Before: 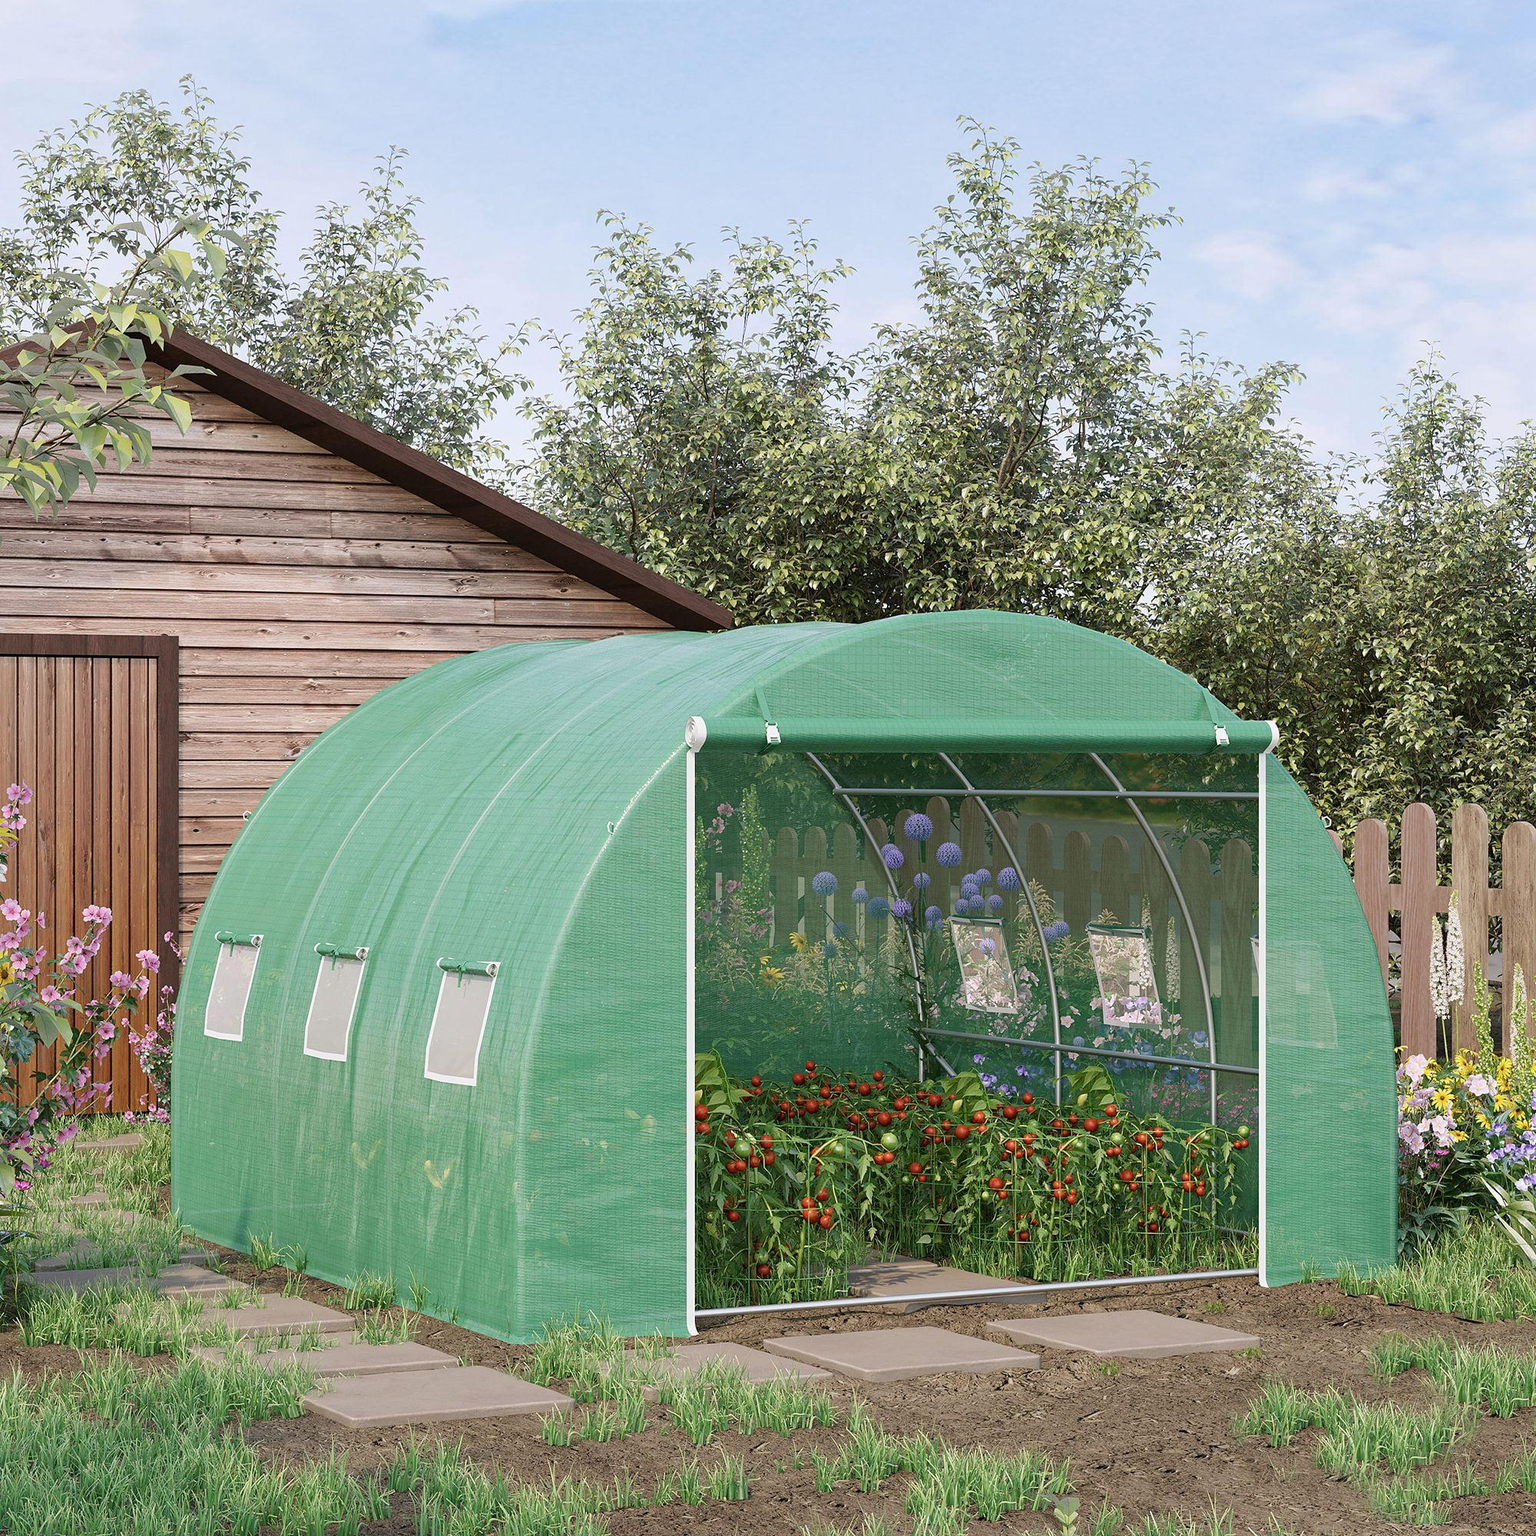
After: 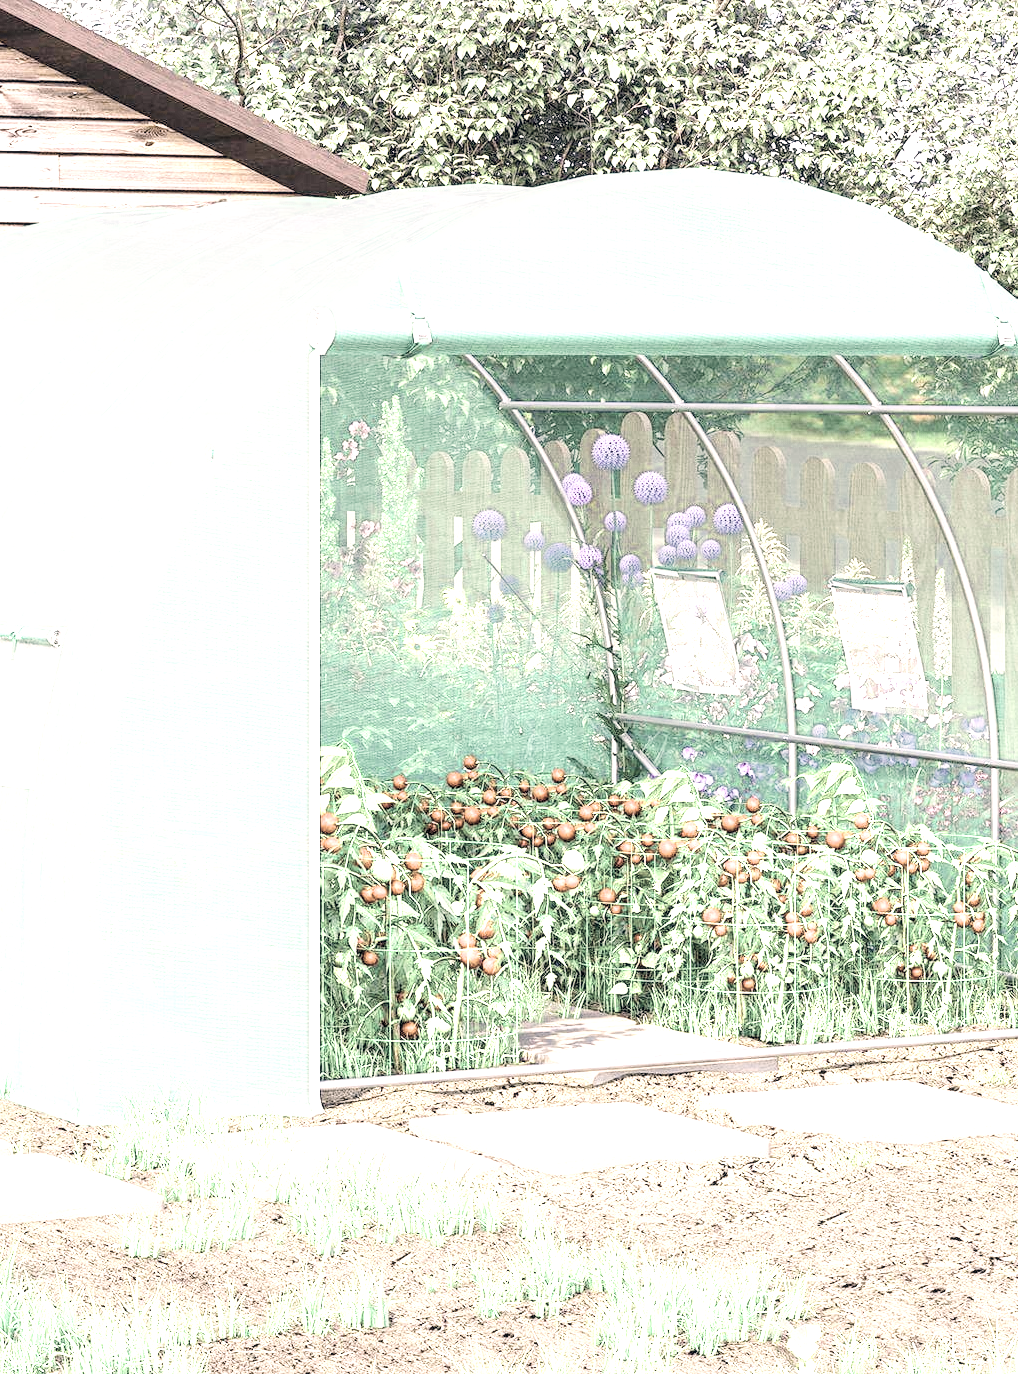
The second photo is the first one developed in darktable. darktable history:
exposure: black level correction 0.001, exposure 2.574 EV, compensate highlight preservation false
crop and rotate: left 29.272%, top 31.259%, right 19.825%
filmic rgb: black relative exposure -7.65 EV, white relative exposure 4.56 EV, hardness 3.61
color correction: highlights a* 13.93, highlights b* 6.13, shadows a* -5.89, shadows b* -15.31, saturation 0.869
color zones: curves: ch0 [(0.25, 0.667) (0.758, 0.368)]; ch1 [(0.215, 0.245) (0.761, 0.373)]; ch2 [(0.247, 0.554) (0.761, 0.436)]
local contrast: on, module defaults
color balance rgb: shadows lift › hue 84.98°, perceptual saturation grading › global saturation 29.637%, global vibrance 20%
